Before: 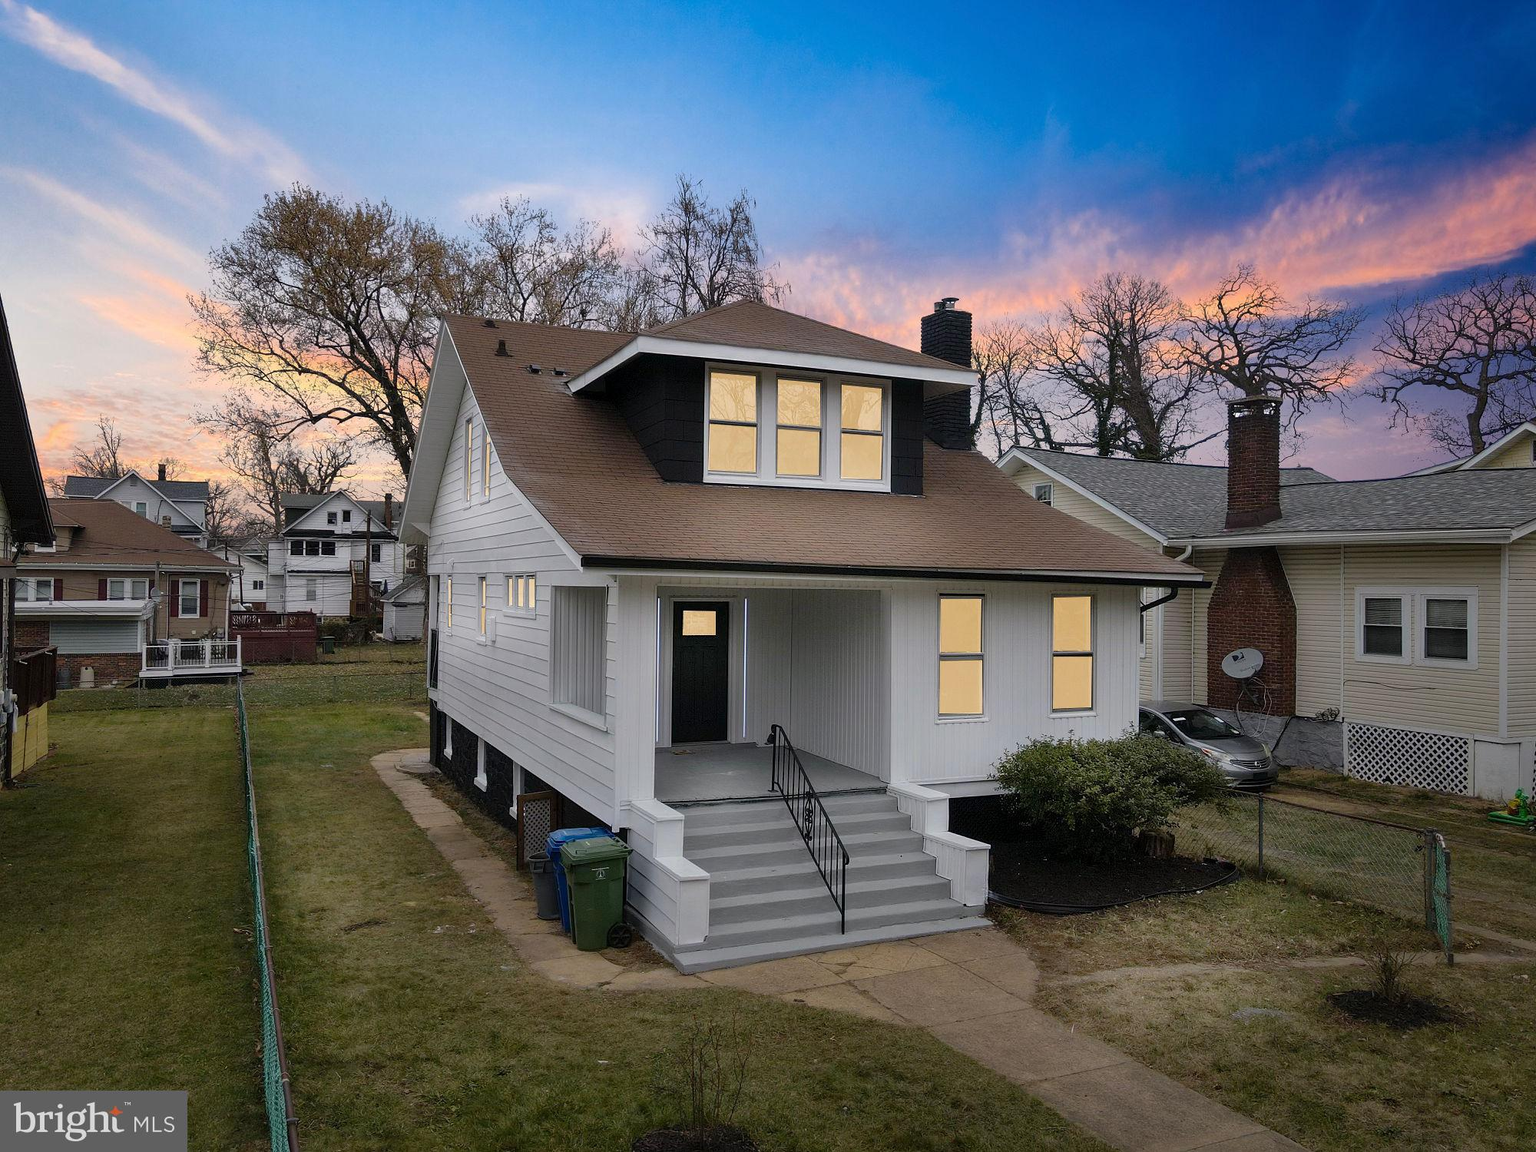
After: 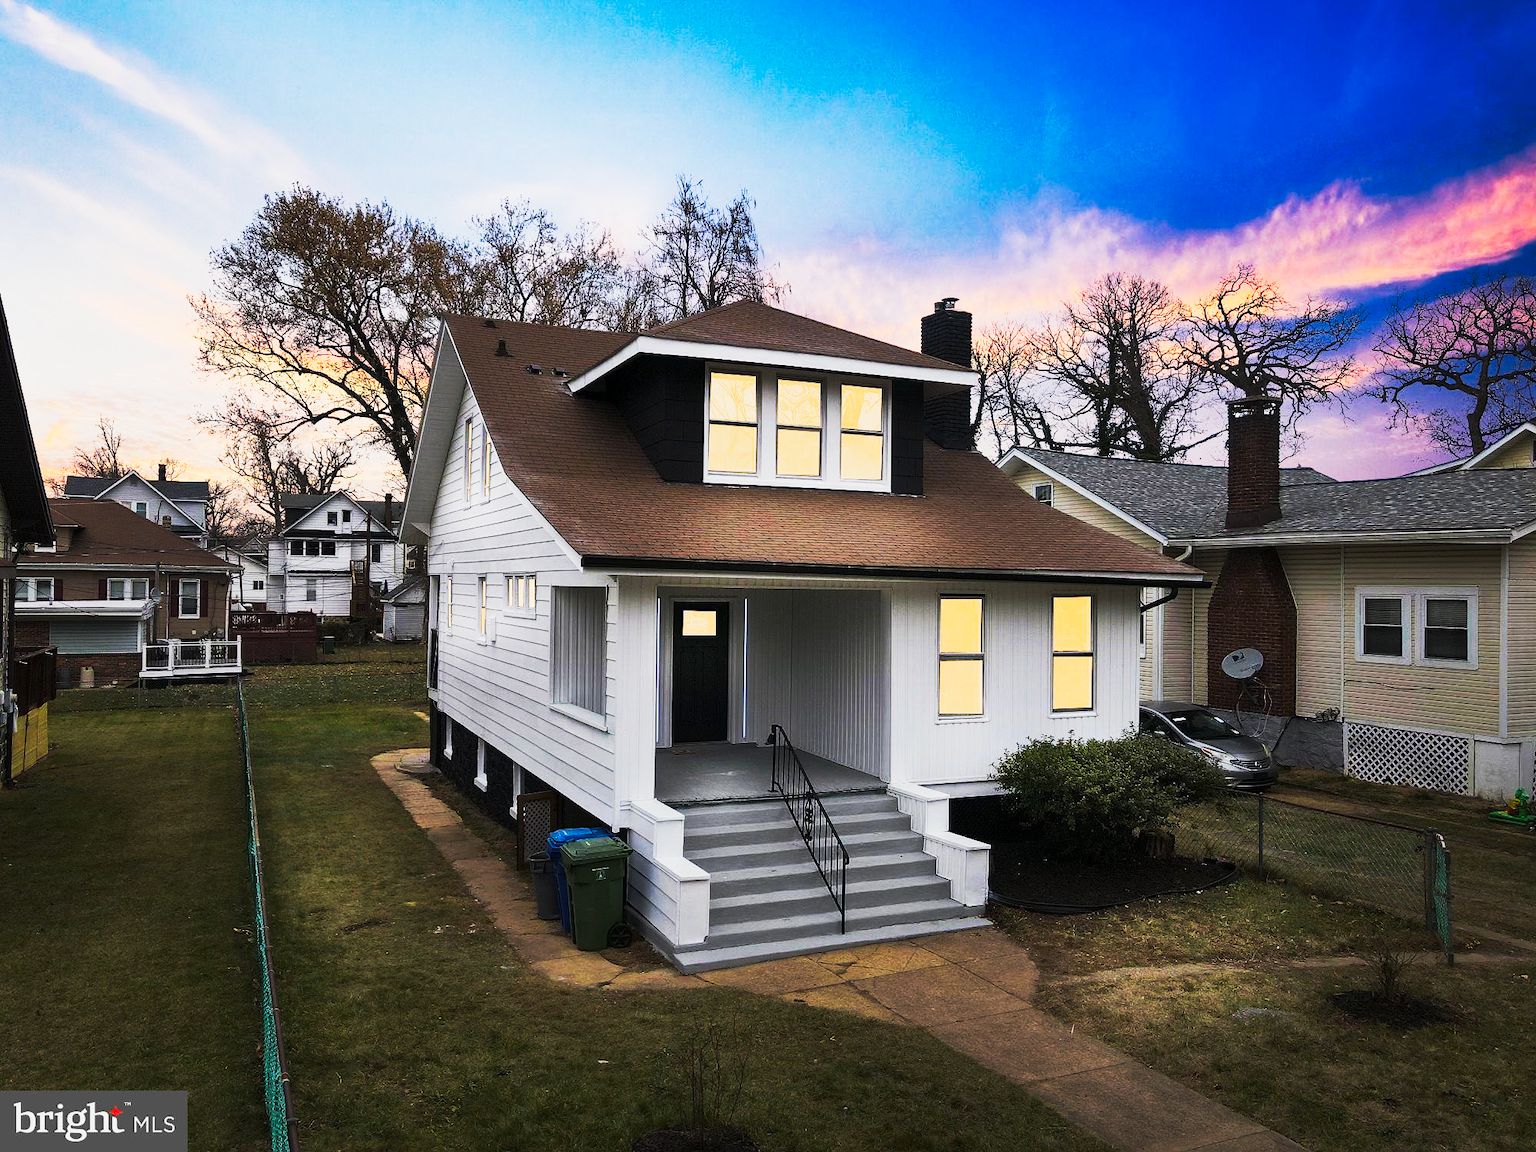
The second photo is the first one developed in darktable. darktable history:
tone curve: curves: ch0 [(0, 0) (0.427, 0.375) (0.616, 0.801) (1, 1)], preserve colors none
